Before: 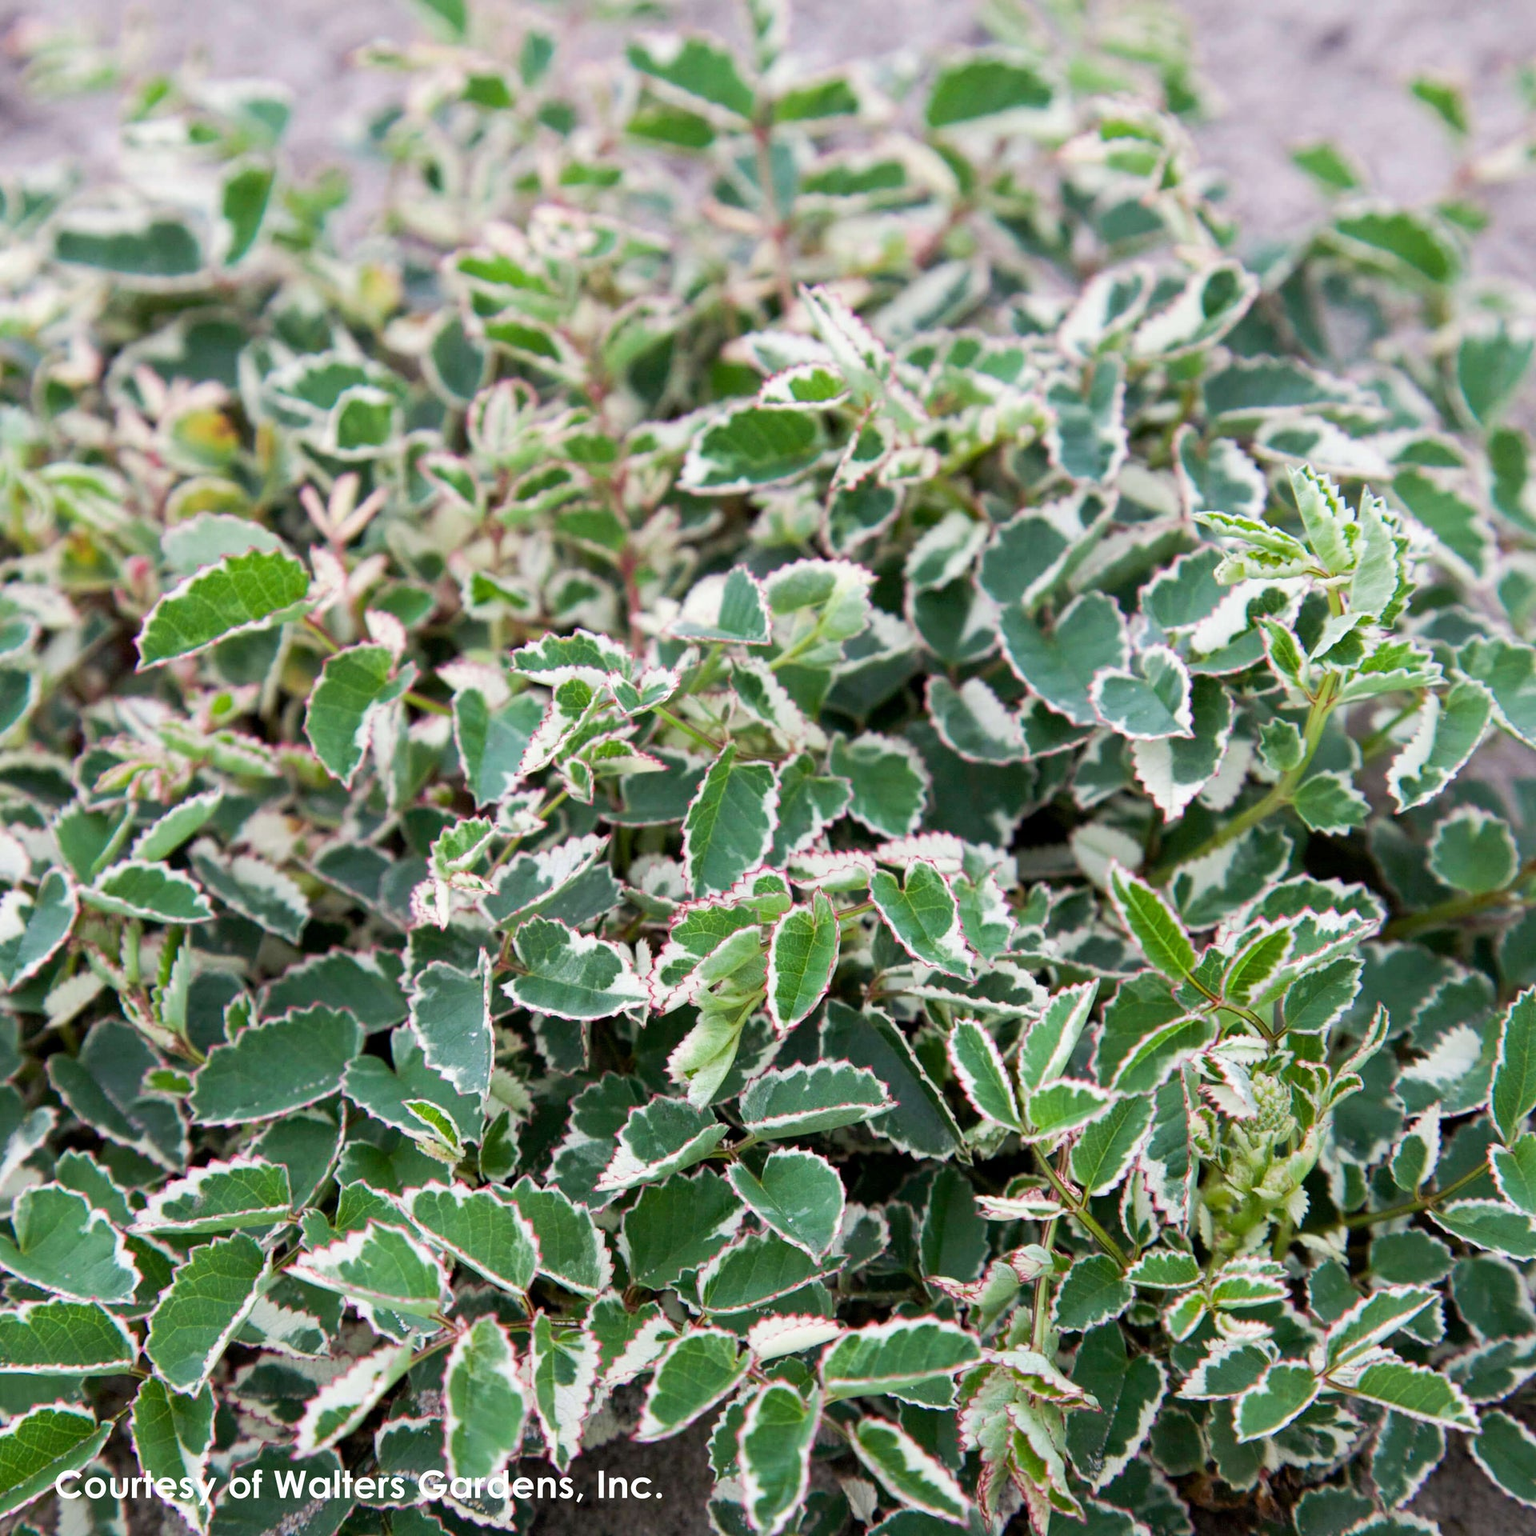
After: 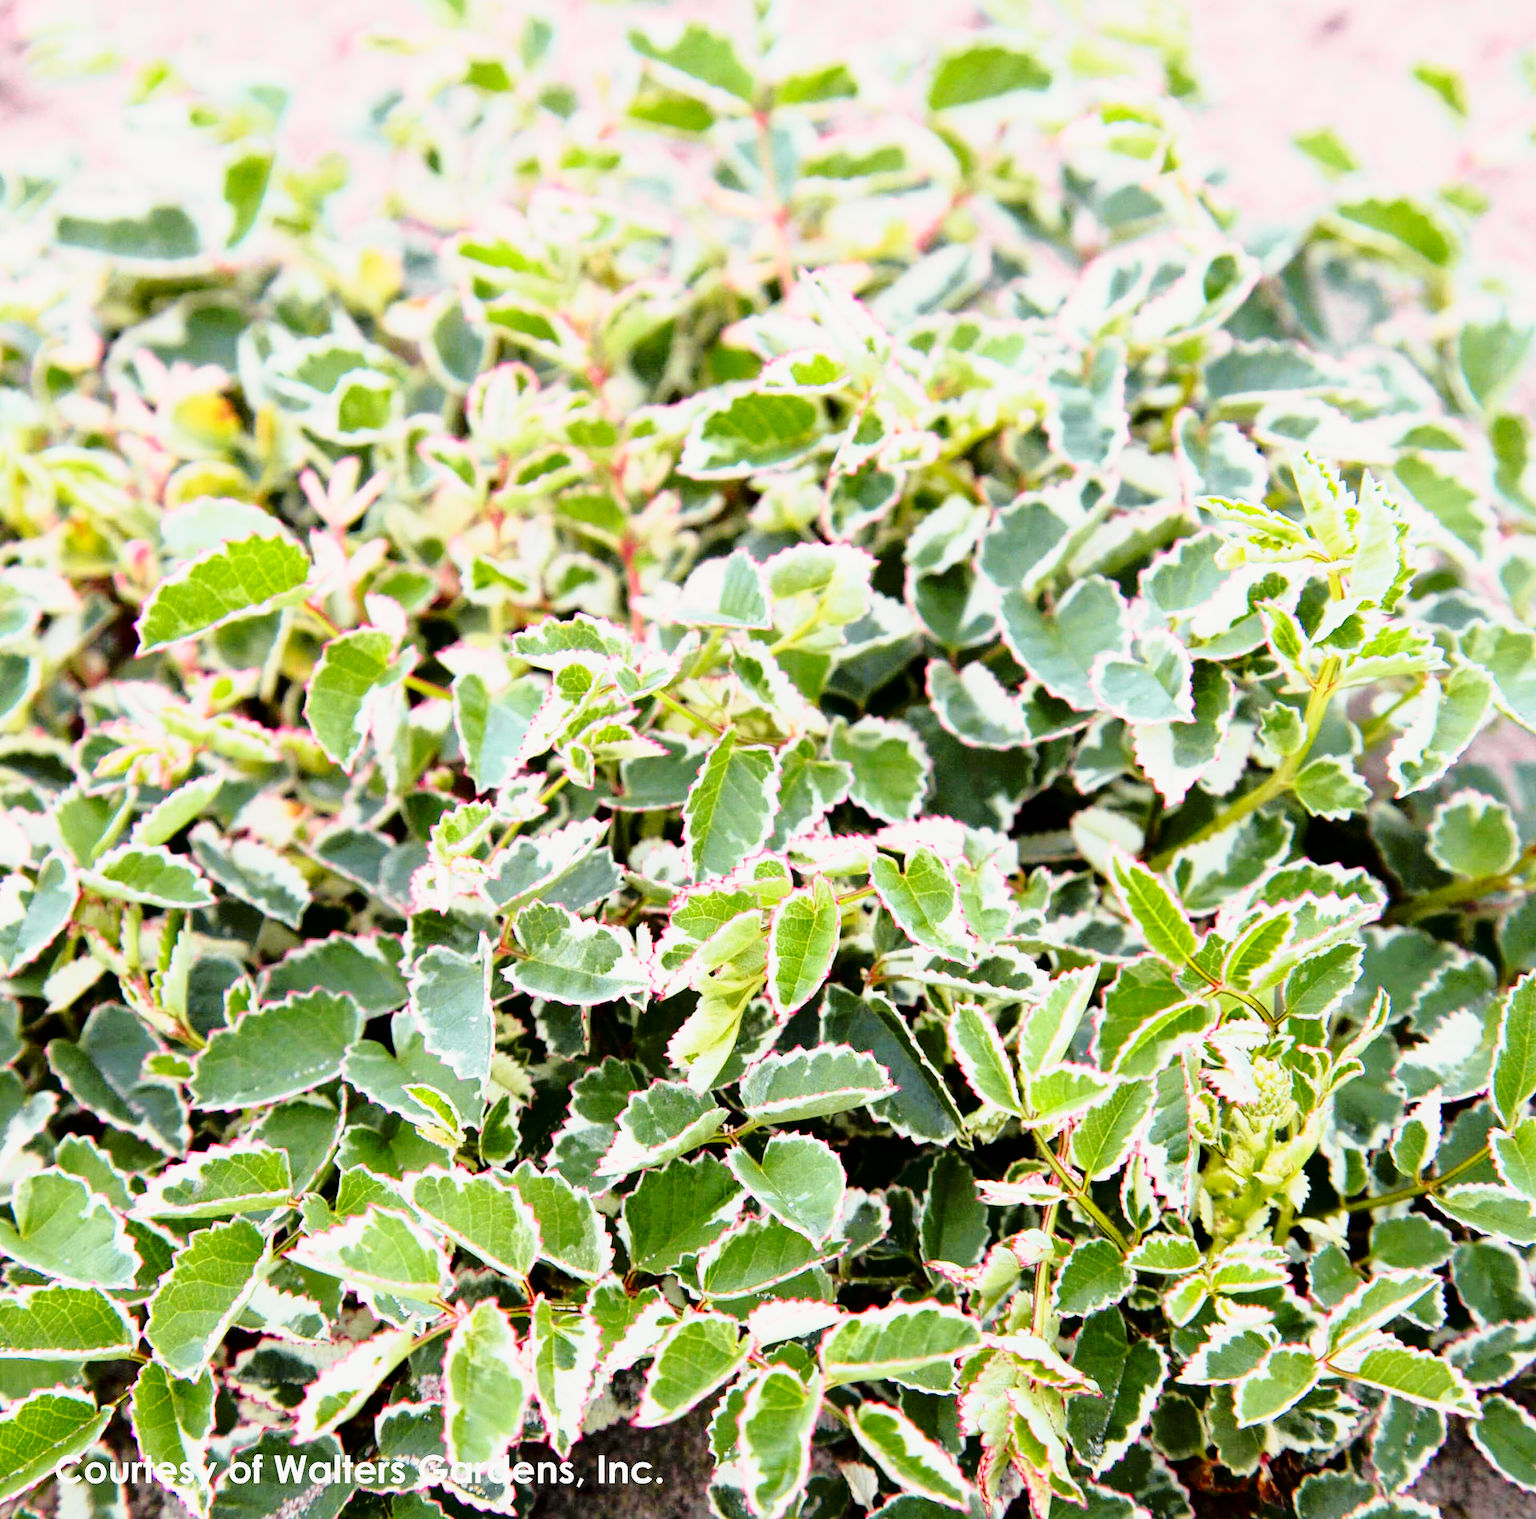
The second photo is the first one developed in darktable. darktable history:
crop: top 1.049%, right 0.001%
tone curve: curves: ch0 [(0, 0) (0.062, 0.023) (0.168, 0.142) (0.359, 0.44) (0.469, 0.544) (0.634, 0.722) (0.839, 0.909) (0.998, 0.978)]; ch1 [(0, 0) (0.437, 0.453) (0.472, 0.47) (0.502, 0.504) (0.527, 0.546) (0.568, 0.619) (0.608, 0.665) (0.669, 0.748) (0.859, 0.899) (1, 1)]; ch2 [(0, 0) (0.33, 0.301) (0.421, 0.443) (0.473, 0.501) (0.504, 0.504) (0.535, 0.564) (0.575, 0.625) (0.608, 0.676) (1, 1)], color space Lab, independent channels, preserve colors none
base curve: curves: ch0 [(0, 0) (0.028, 0.03) (0.121, 0.232) (0.46, 0.748) (0.859, 0.968) (1, 1)], preserve colors none
